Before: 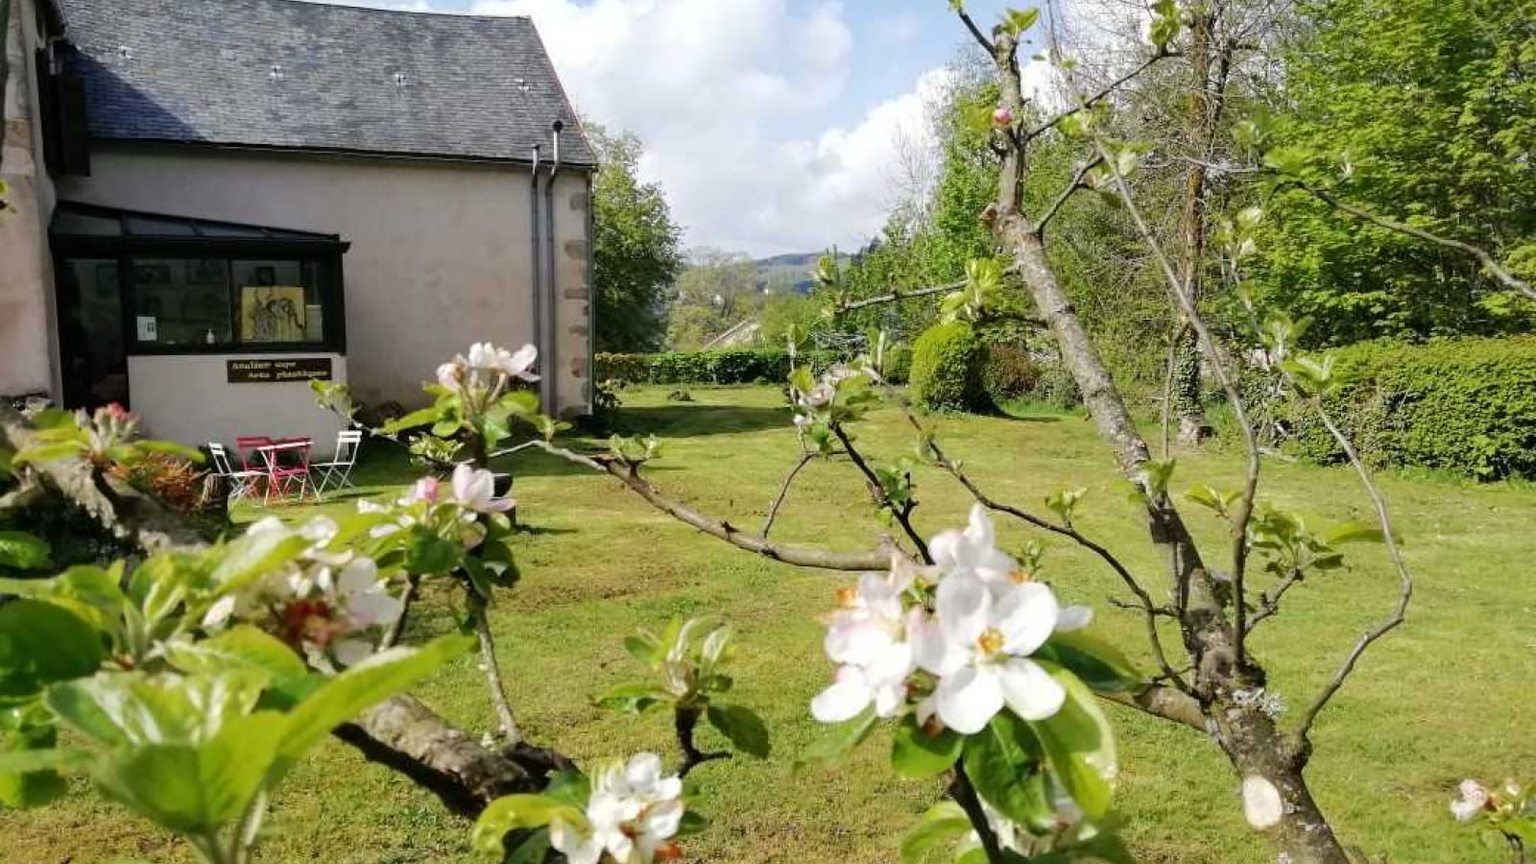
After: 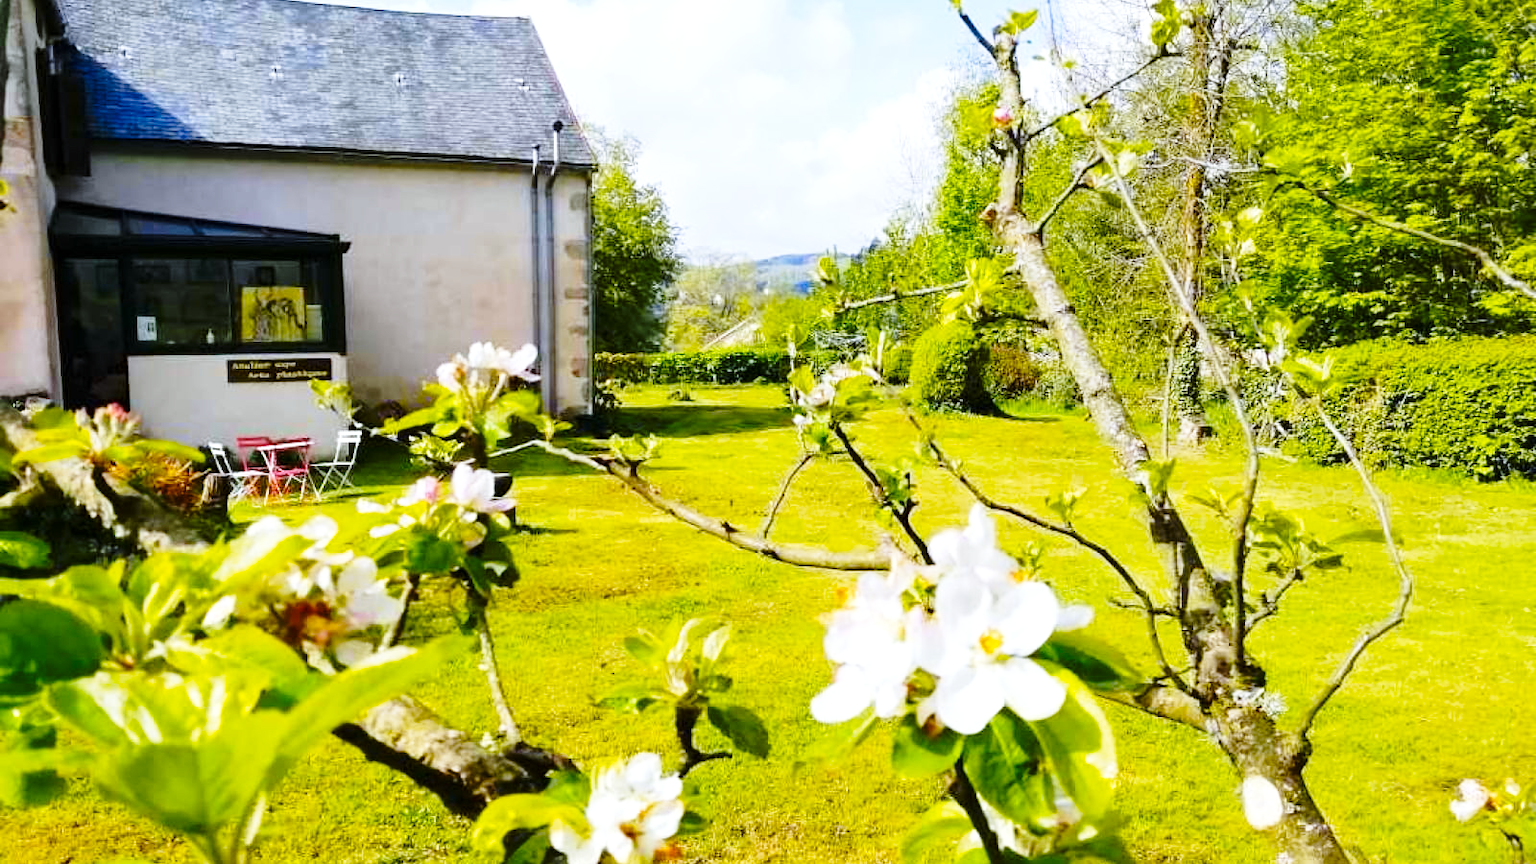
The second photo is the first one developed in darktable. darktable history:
white balance: red 0.967, blue 1.049
base curve: curves: ch0 [(0, 0) (0.028, 0.03) (0.121, 0.232) (0.46, 0.748) (0.859, 0.968) (1, 1)], preserve colors none
color contrast: green-magenta contrast 0.85, blue-yellow contrast 1.25, unbound 0
color balance rgb: perceptual saturation grading › global saturation 30%, global vibrance 20%
exposure: exposure 0.236 EV, compensate highlight preservation false
